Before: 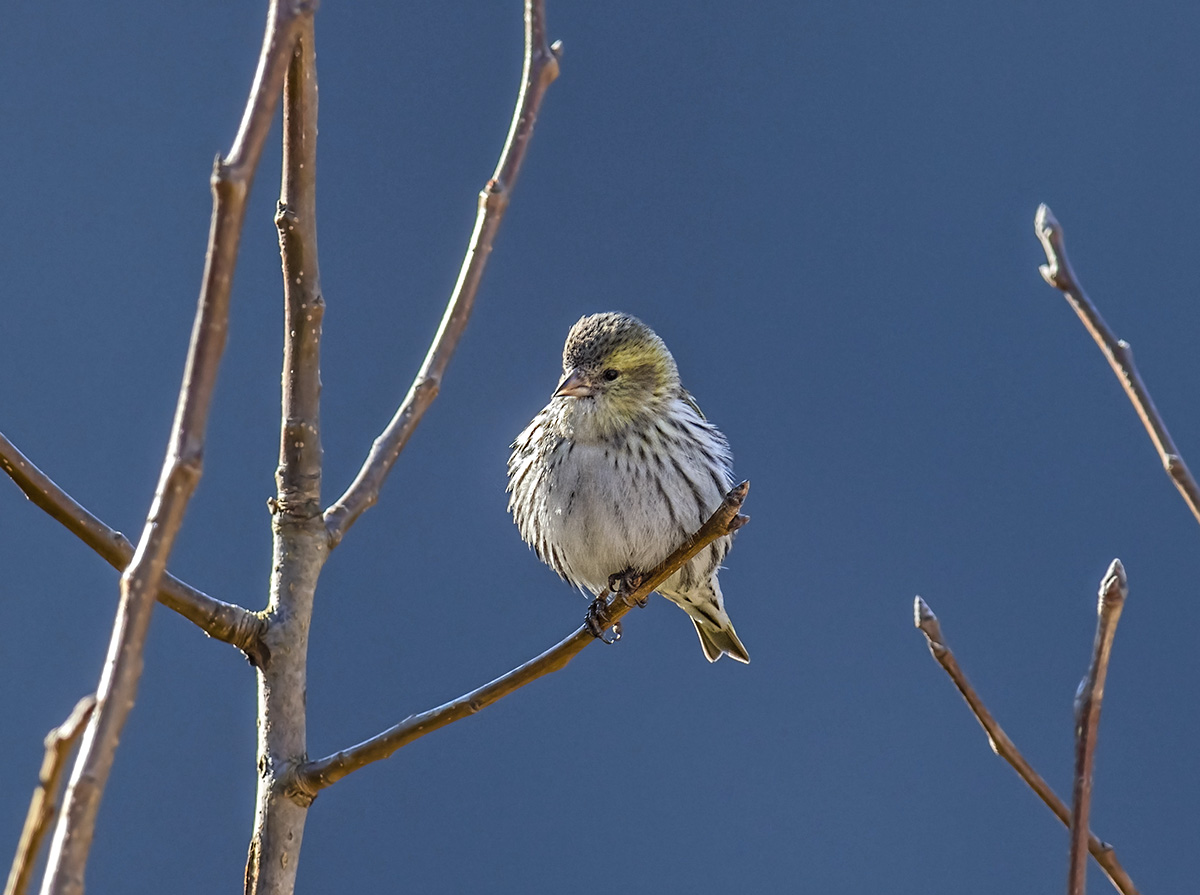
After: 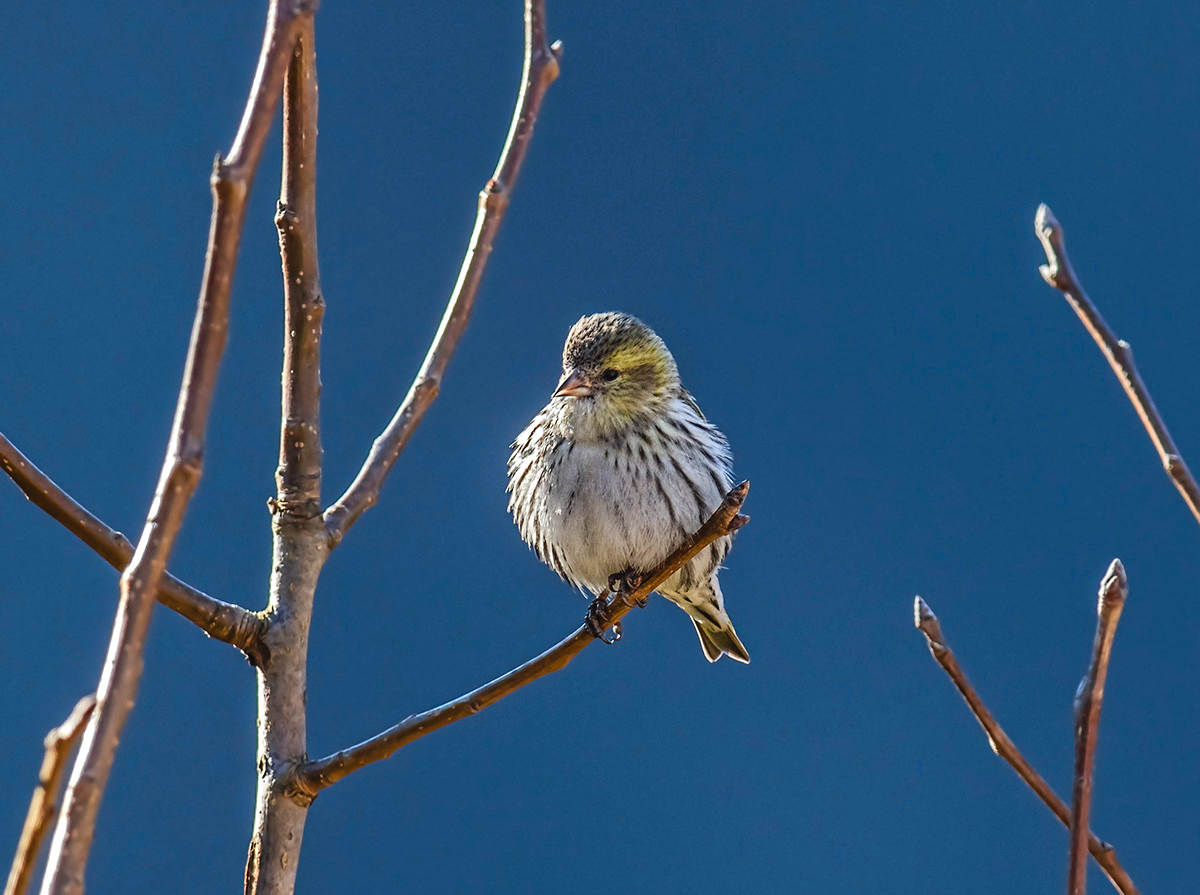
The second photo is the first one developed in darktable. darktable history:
tone curve: curves: ch0 [(0, 0.032) (0.181, 0.152) (0.751, 0.762) (1, 1)], preserve colors none
